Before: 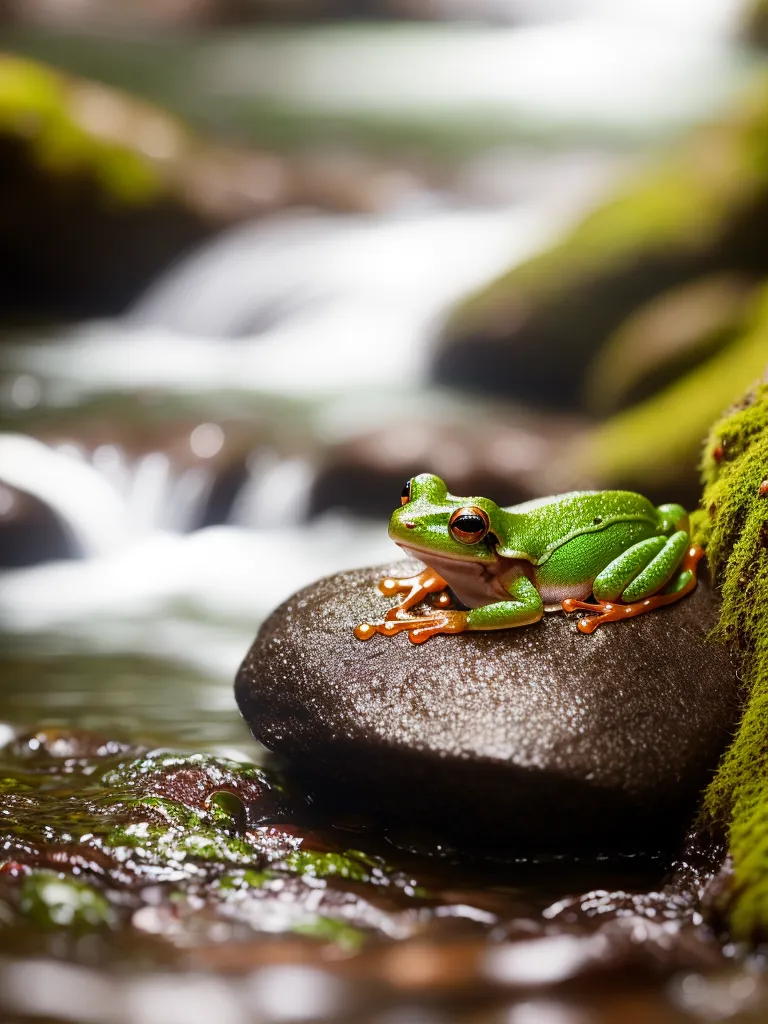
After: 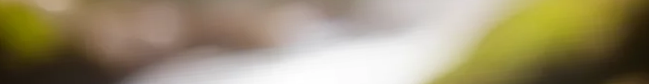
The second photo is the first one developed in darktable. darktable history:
crop and rotate: left 9.644%, top 9.491%, right 6.021%, bottom 80.509%
rotate and perspective: rotation -5°, crop left 0.05, crop right 0.952, crop top 0.11, crop bottom 0.89
